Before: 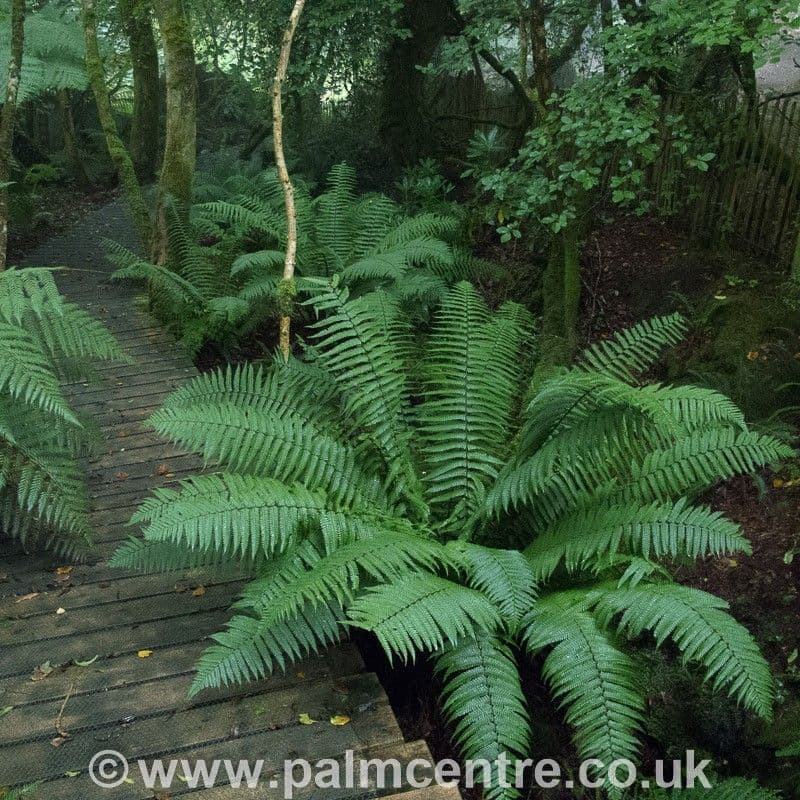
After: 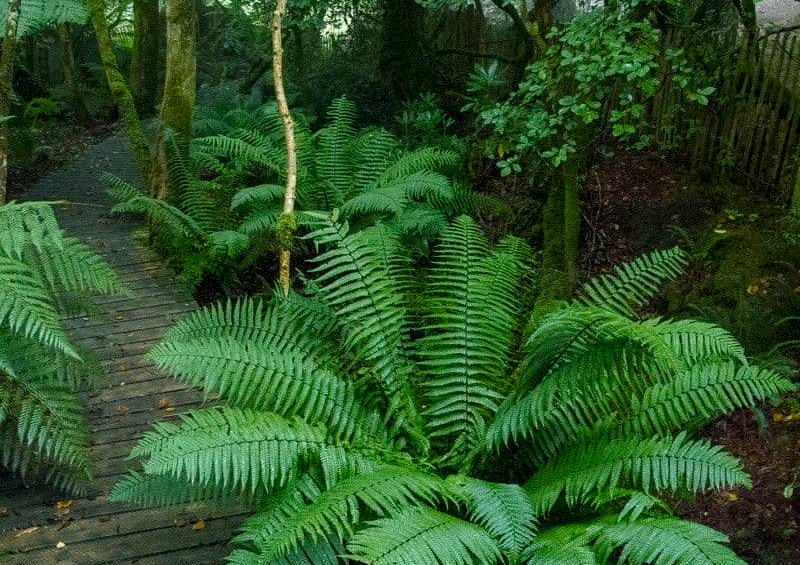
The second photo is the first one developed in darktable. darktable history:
white balance: red 1, blue 1
crop and rotate: top 8.293%, bottom 20.996%
local contrast: detail 130%
color balance rgb: perceptual saturation grading › global saturation 35%, perceptual saturation grading › highlights -25%, perceptual saturation grading › shadows 50%
